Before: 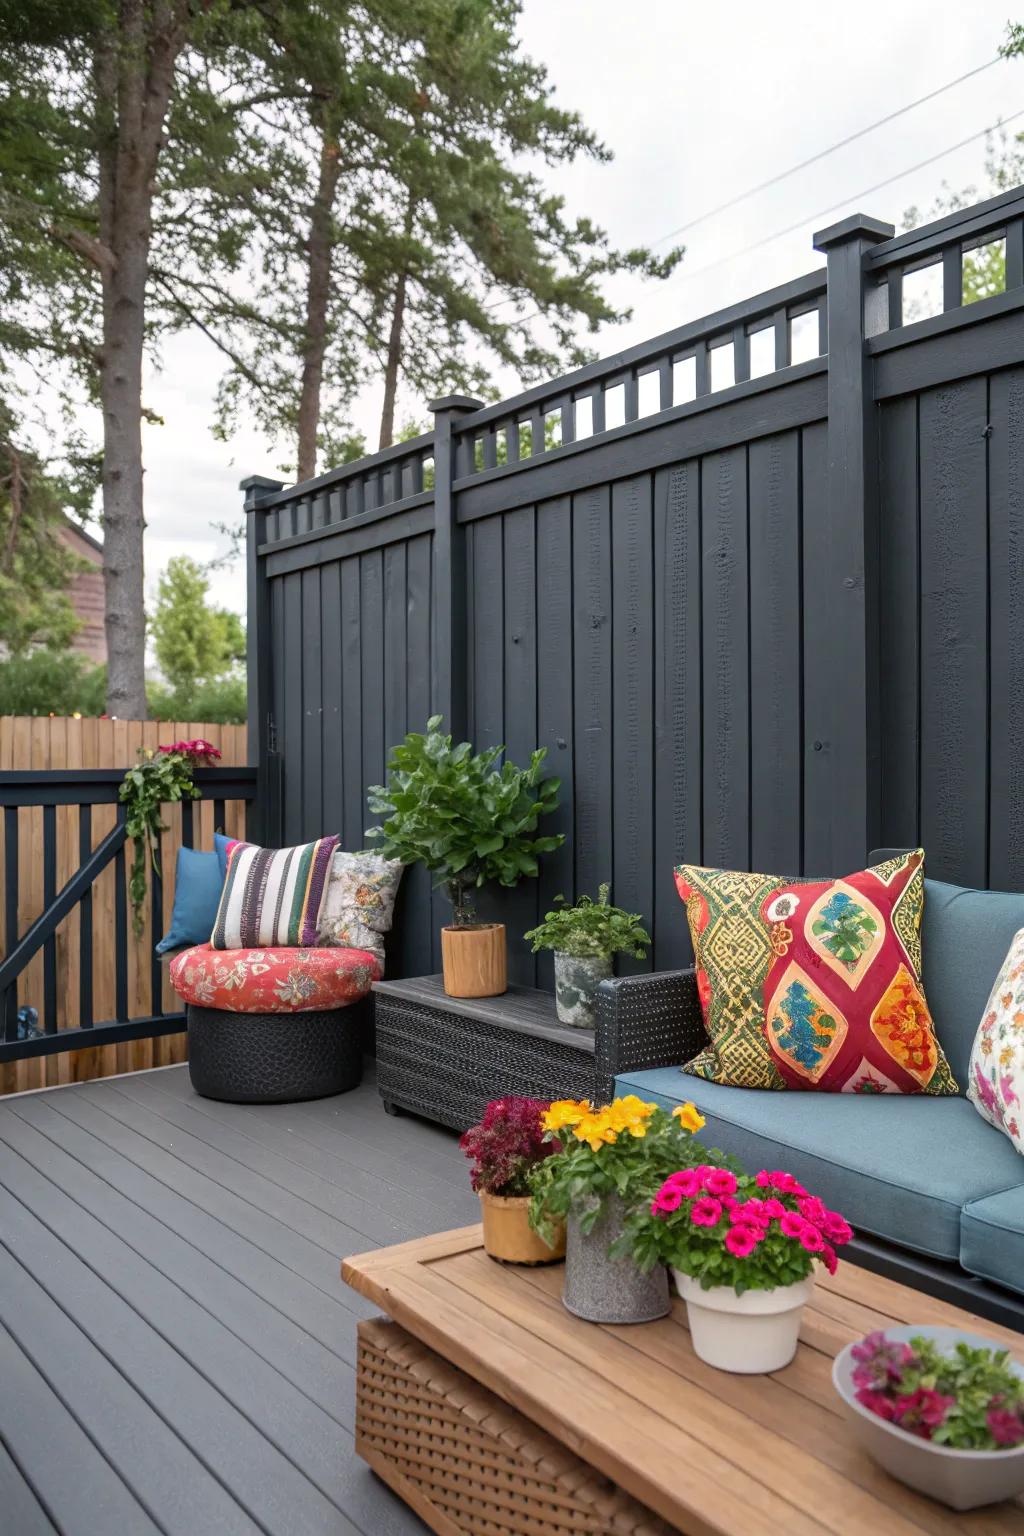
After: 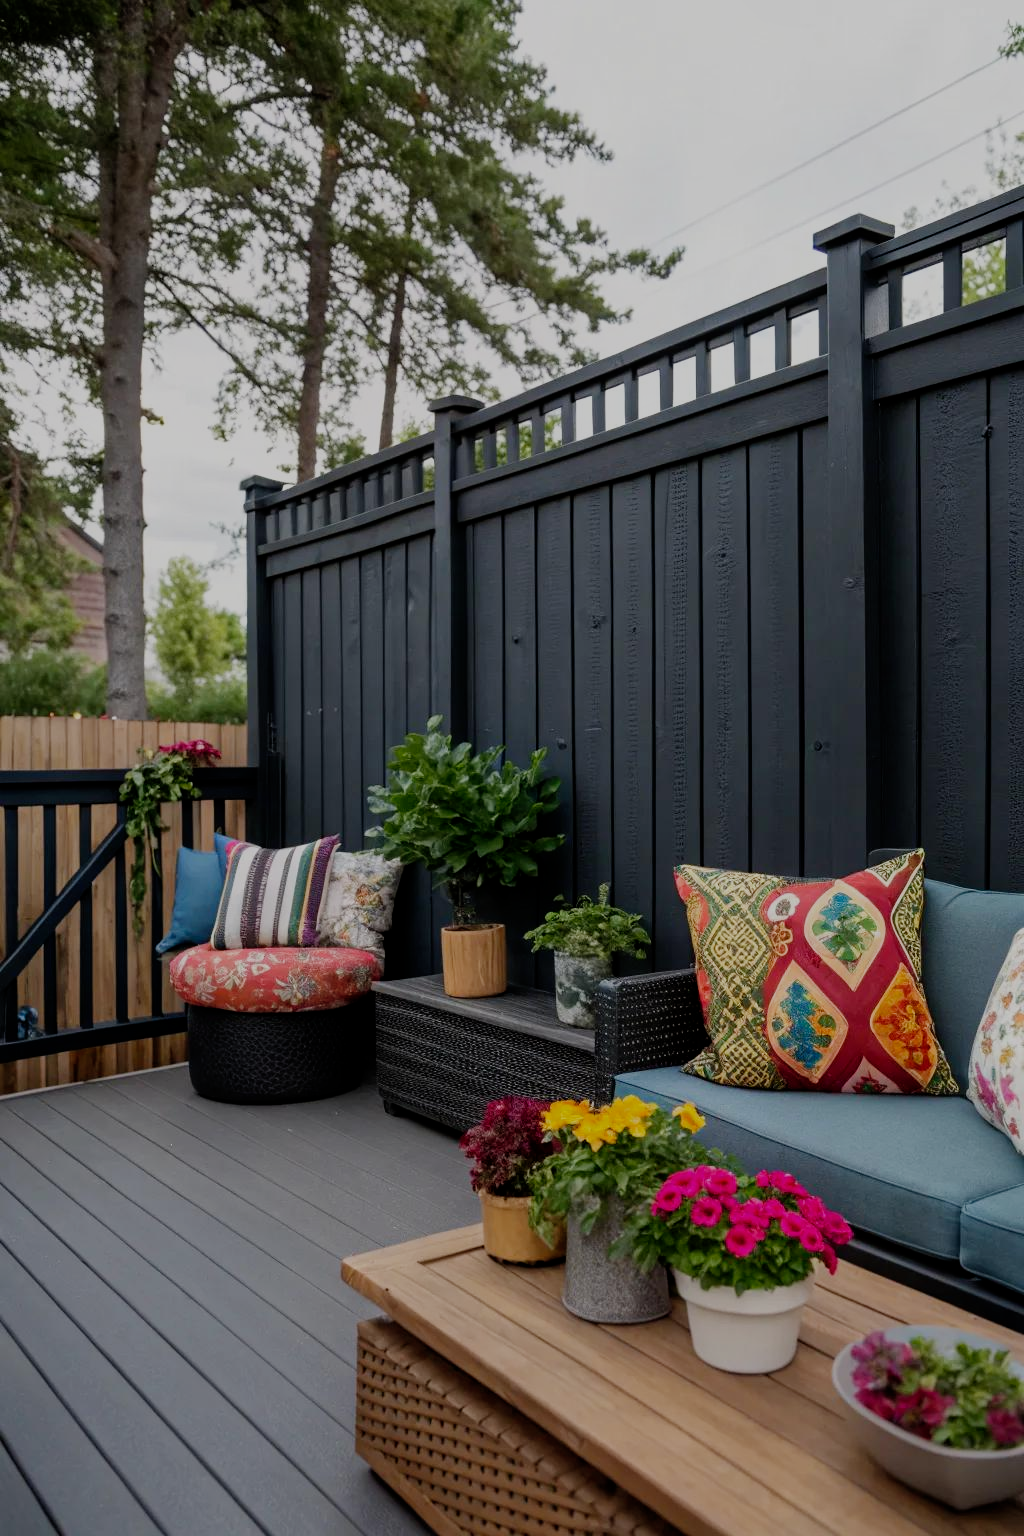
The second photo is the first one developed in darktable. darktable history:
shadows and highlights: shadows 20.55, highlights -20.99, soften with gaussian
filmic rgb: middle gray luminance 29%, black relative exposure -10.3 EV, white relative exposure 5.5 EV, threshold 6 EV, target black luminance 0%, hardness 3.95, latitude 2.04%, contrast 1.132, highlights saturation mix 5%, shadows ↔ highlights balance 15.11%, add noise in highlights 0, preserve chrominance no, color science v3 (2019), use custom middle-gray values true, iterations of high-quality reconstruction 0, contrast in highlights soft, enable highlight reconstruction true
color zones: curves: ch1 [(0, 0.469) (0.001, 0.469) (0.12, 0.446) (0.248, 0.469) (0.5, 0.5) (0.748, 0.5) (0.999, 0.469) (1, 0.469)]
contrast equalizer: octaves 7, y [[0.6 ×6], [0.55 ×6], [0 ×6], [0 ×6], [0 ×6]], mix -0.2
